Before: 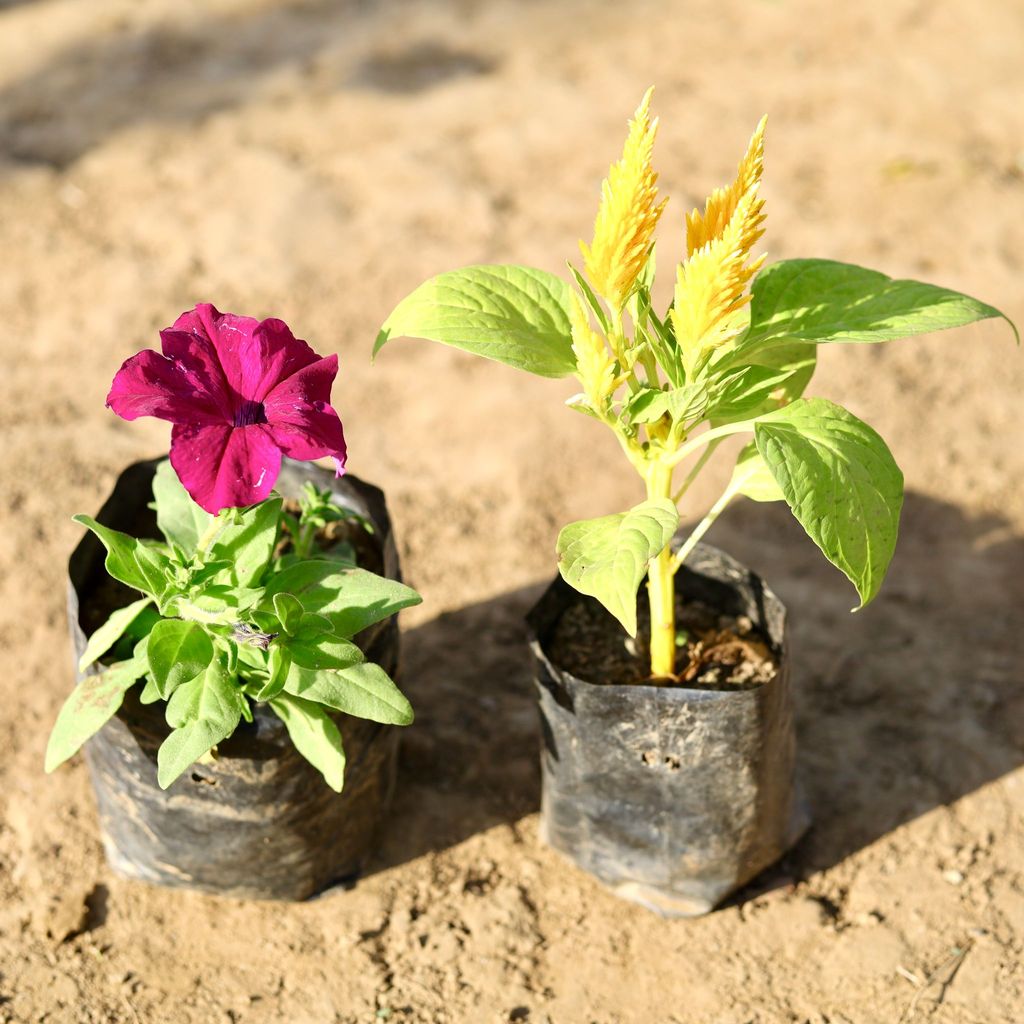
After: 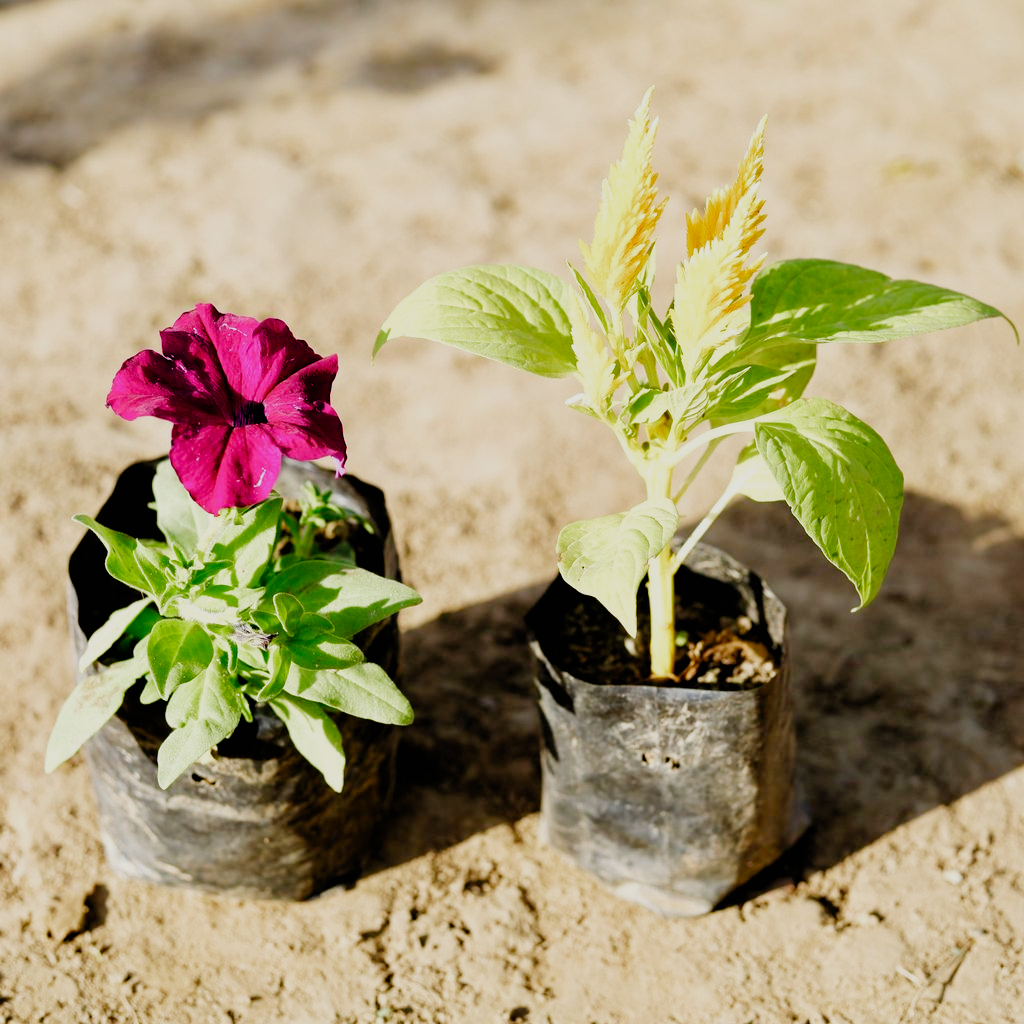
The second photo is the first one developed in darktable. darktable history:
filmic rgb: black relative exposure -5.14 EV, white relative exposure 3.98 EV, hardness 2.88, contrast 1.193, preserve chrominance no, color science v5 (2021)
